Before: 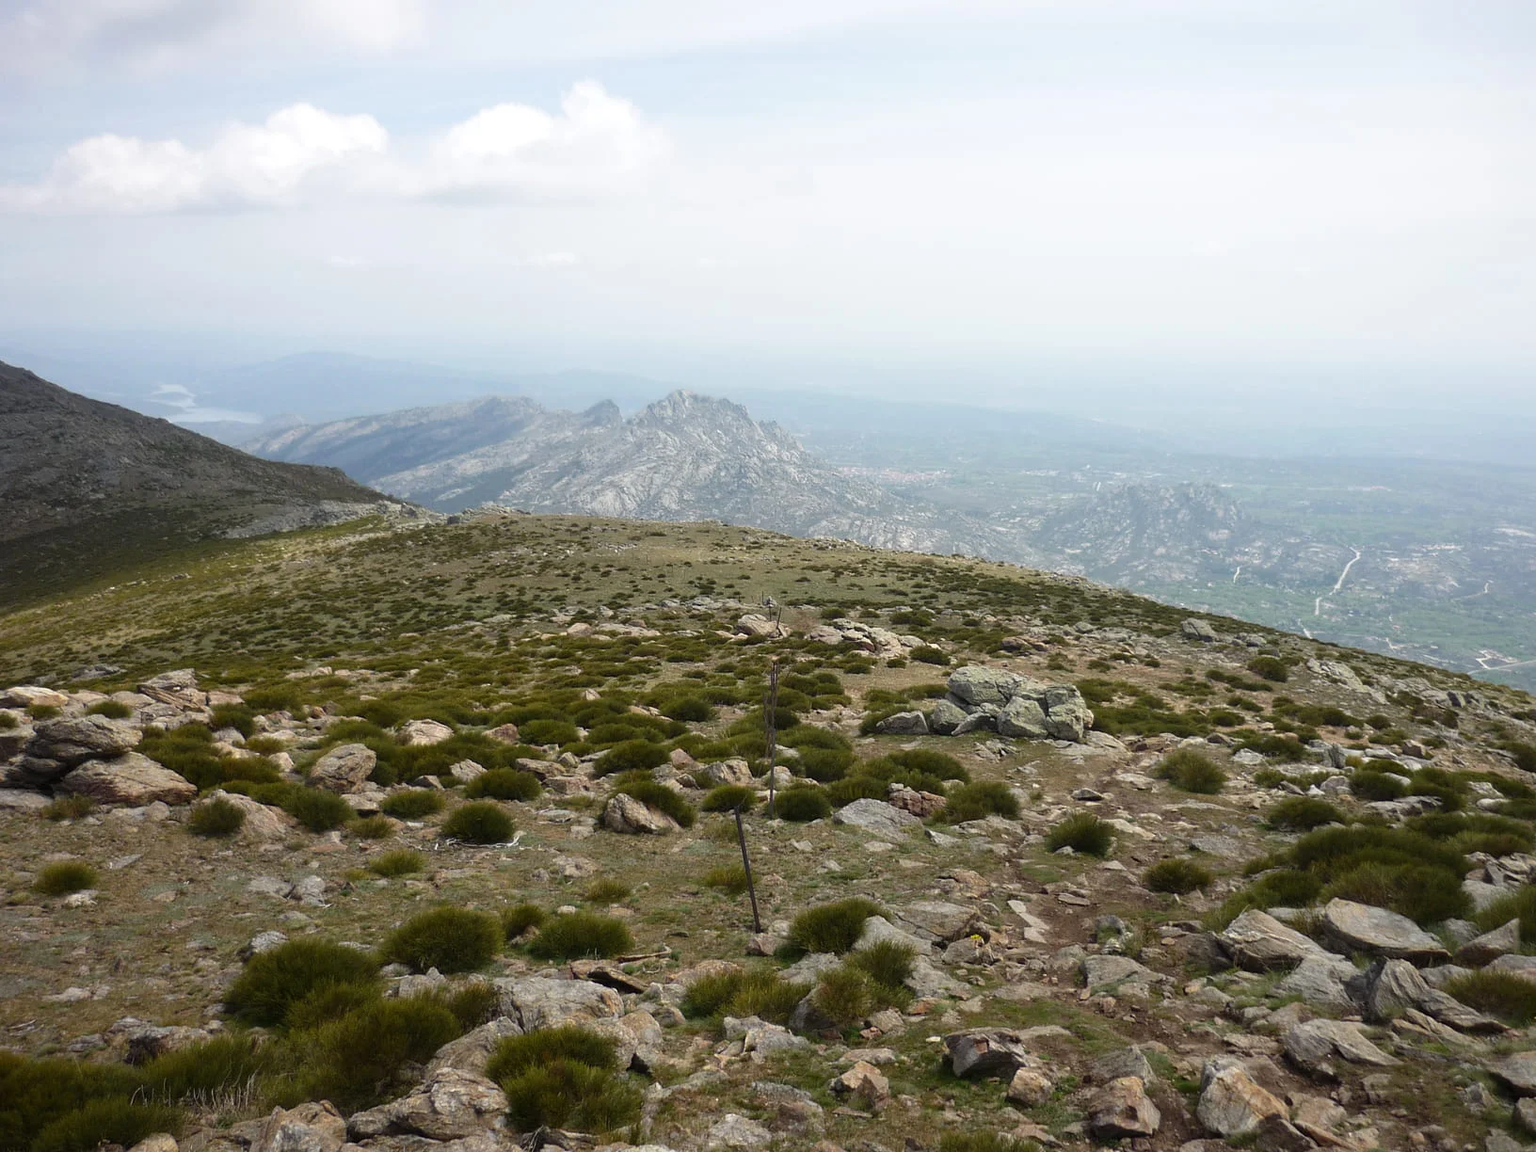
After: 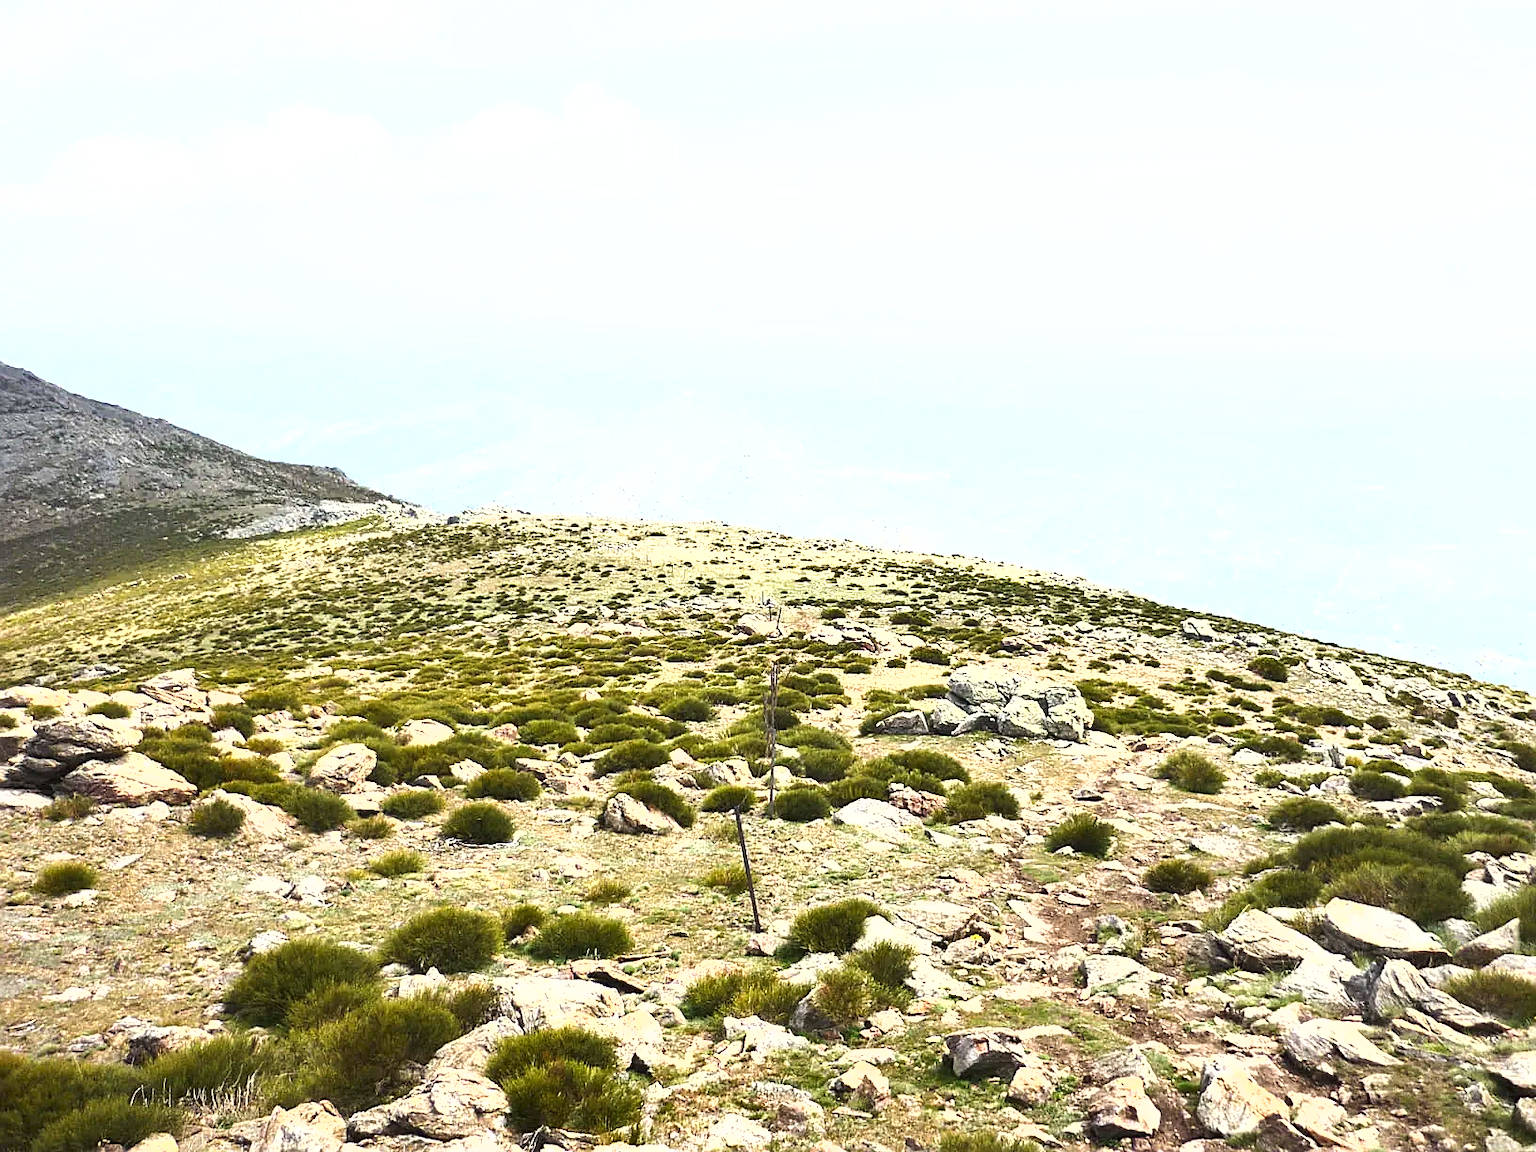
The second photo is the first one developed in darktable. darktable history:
tone equalizer: -8 EV -0.417 EV, -7 EV -0.389 EV, -6 EV -0.333 EV, -5 EV -0.222 EV, -3 EV 0.222 EV, -2 EV 0.333 EV, -1 EV 0.389 EV, +0 EV 0.417 EV, edges refinement/feathering 500, mask exposure compensation -1.57 EV, preserve details no
sharpen: amount 0.575
exposure: black level correction 0, exposure 1.975 EV, compensate exposure bias true, compensate highlight preservation false
shadows and highlights: low approximation 0.01, soften with gaussian
